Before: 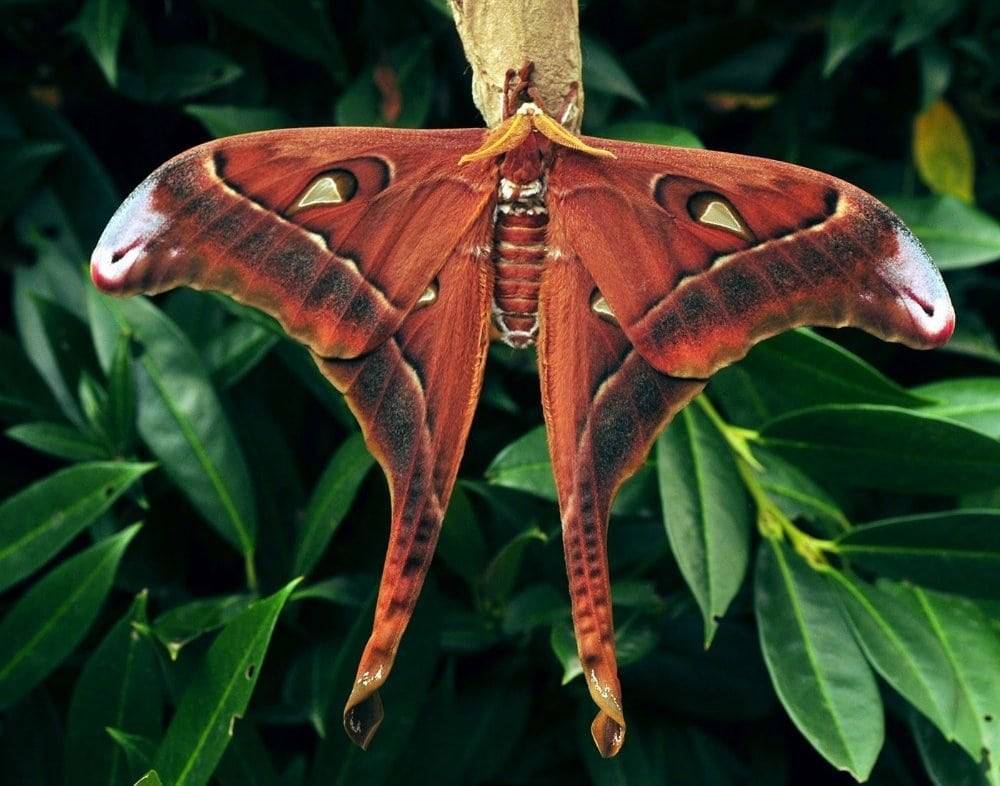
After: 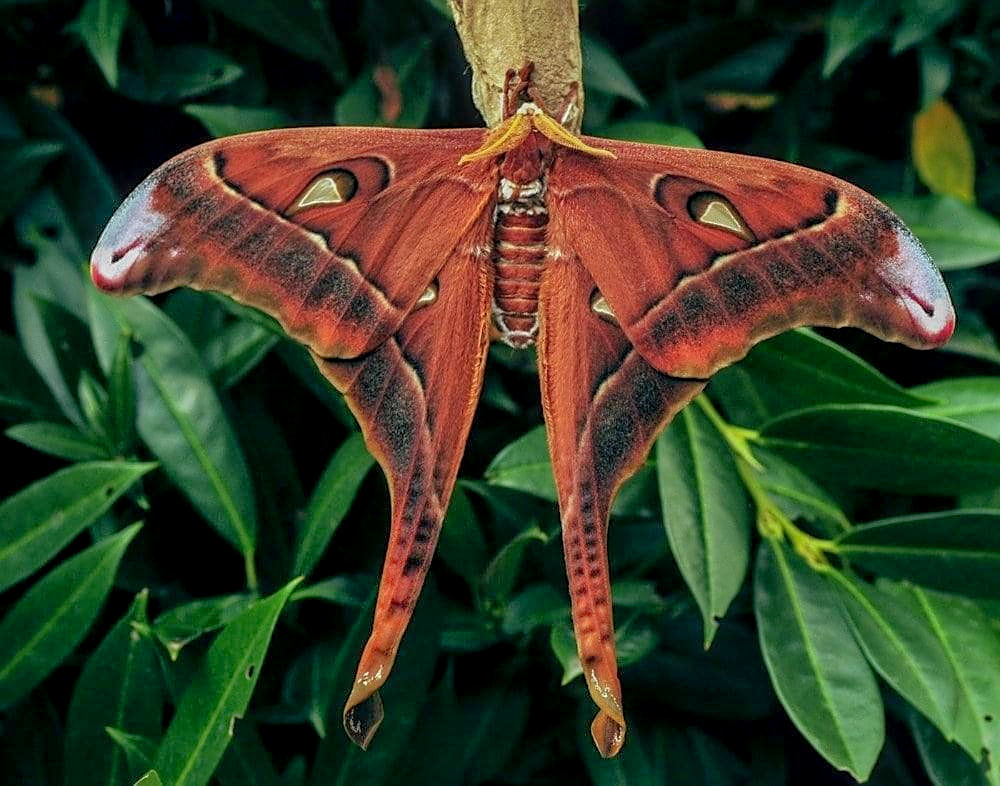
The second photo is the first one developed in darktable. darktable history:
shadows and highlights: on, module defaults
local contrast: highlights 0%, shadows 0%, detail 133%
sharpen: radius 1.864, amount 0.398, threshold 1.271
tone equalizer: on, module defaults
exposure: black level correction 0.001, exposure -0.2 EV, compensate highlight preservation false
